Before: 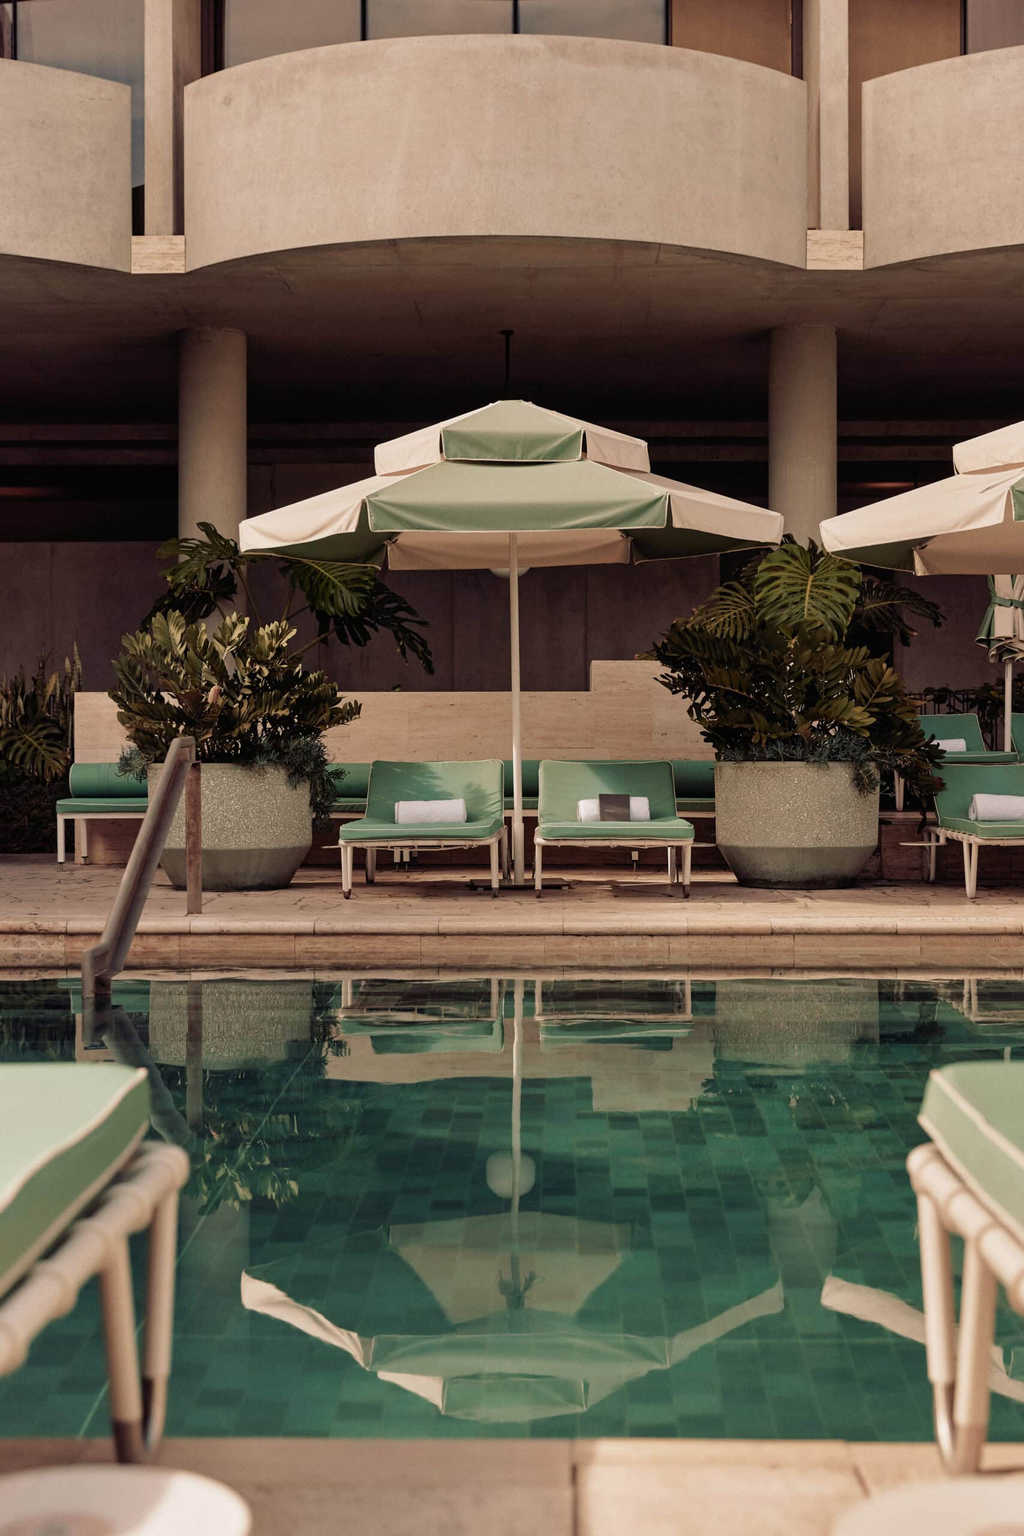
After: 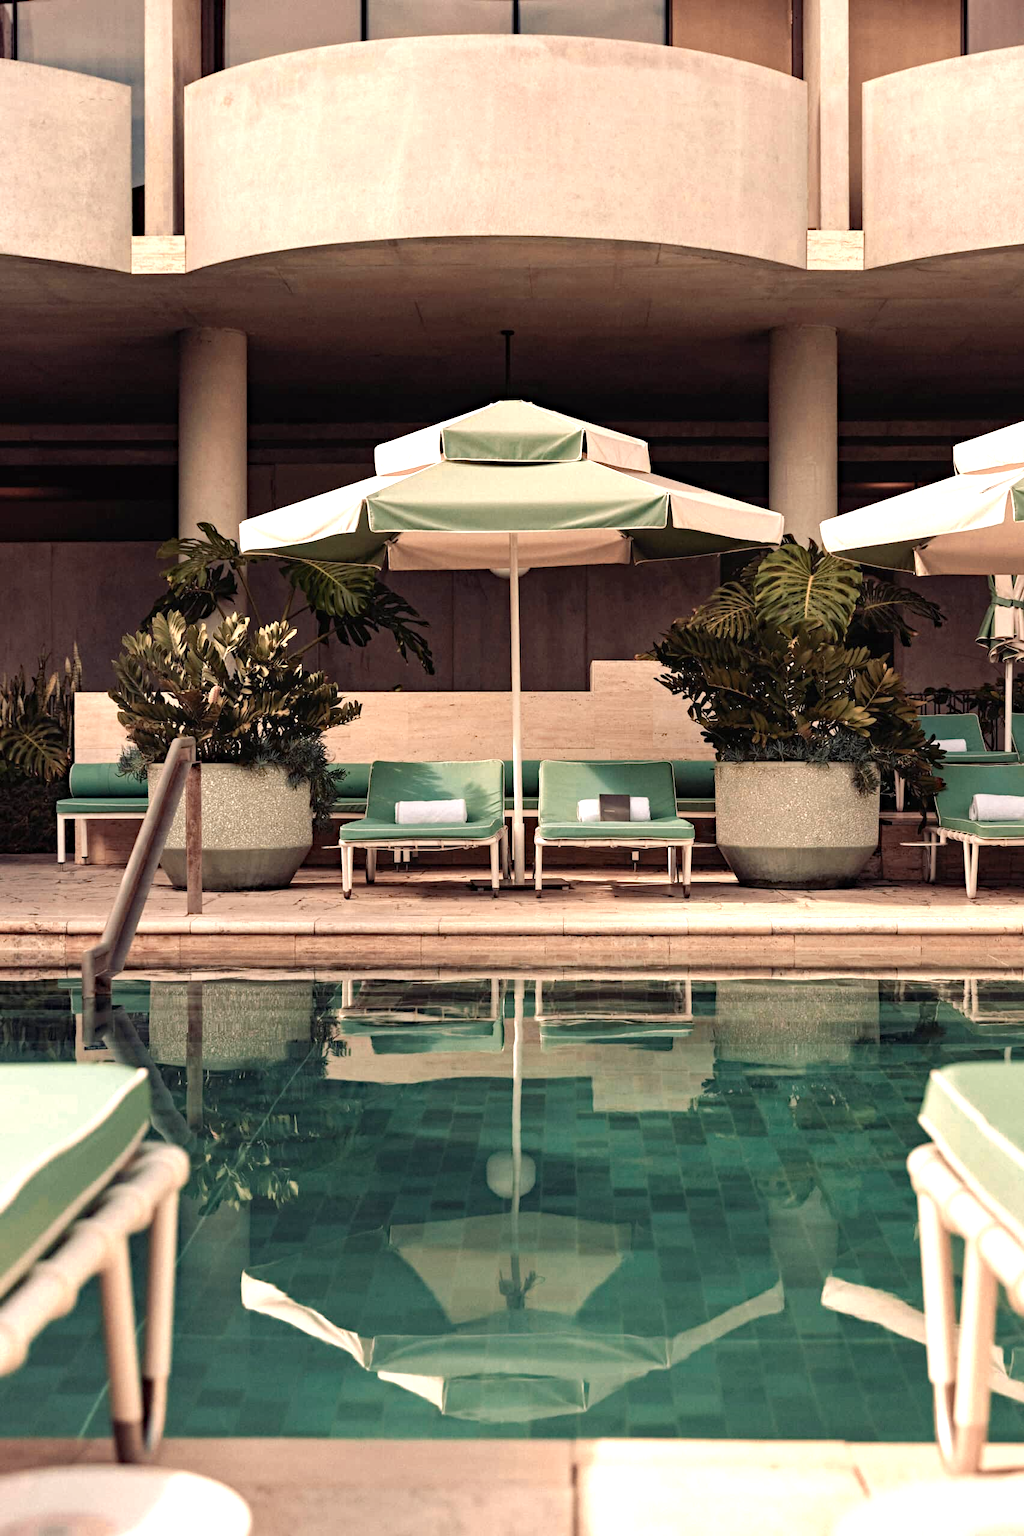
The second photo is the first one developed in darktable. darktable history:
exposure: black level correction 0, exposure 0.699 EV, compensate highlight preservation false
color zones: curves: ch0 [(0.018, 0.548) (0.224, 0.64) (0.425, 0.447) (0.675, 0.575) (0.732, 0.579)]; ch1 [(0.066, 0.487) (0.25, 0.5) (0.404, 0.43) (0.75, 0.421) (0.956, 0.421)]; ch2 [(0.044, 0.561) (0.215, 0.465) (0.399, 0.544) (0.465, 0.548) (0.614, 0.447) (0.724, 0.43) (0.882, 0.623) (0.956, 0.632)]
haze removal: compatibility mode true
